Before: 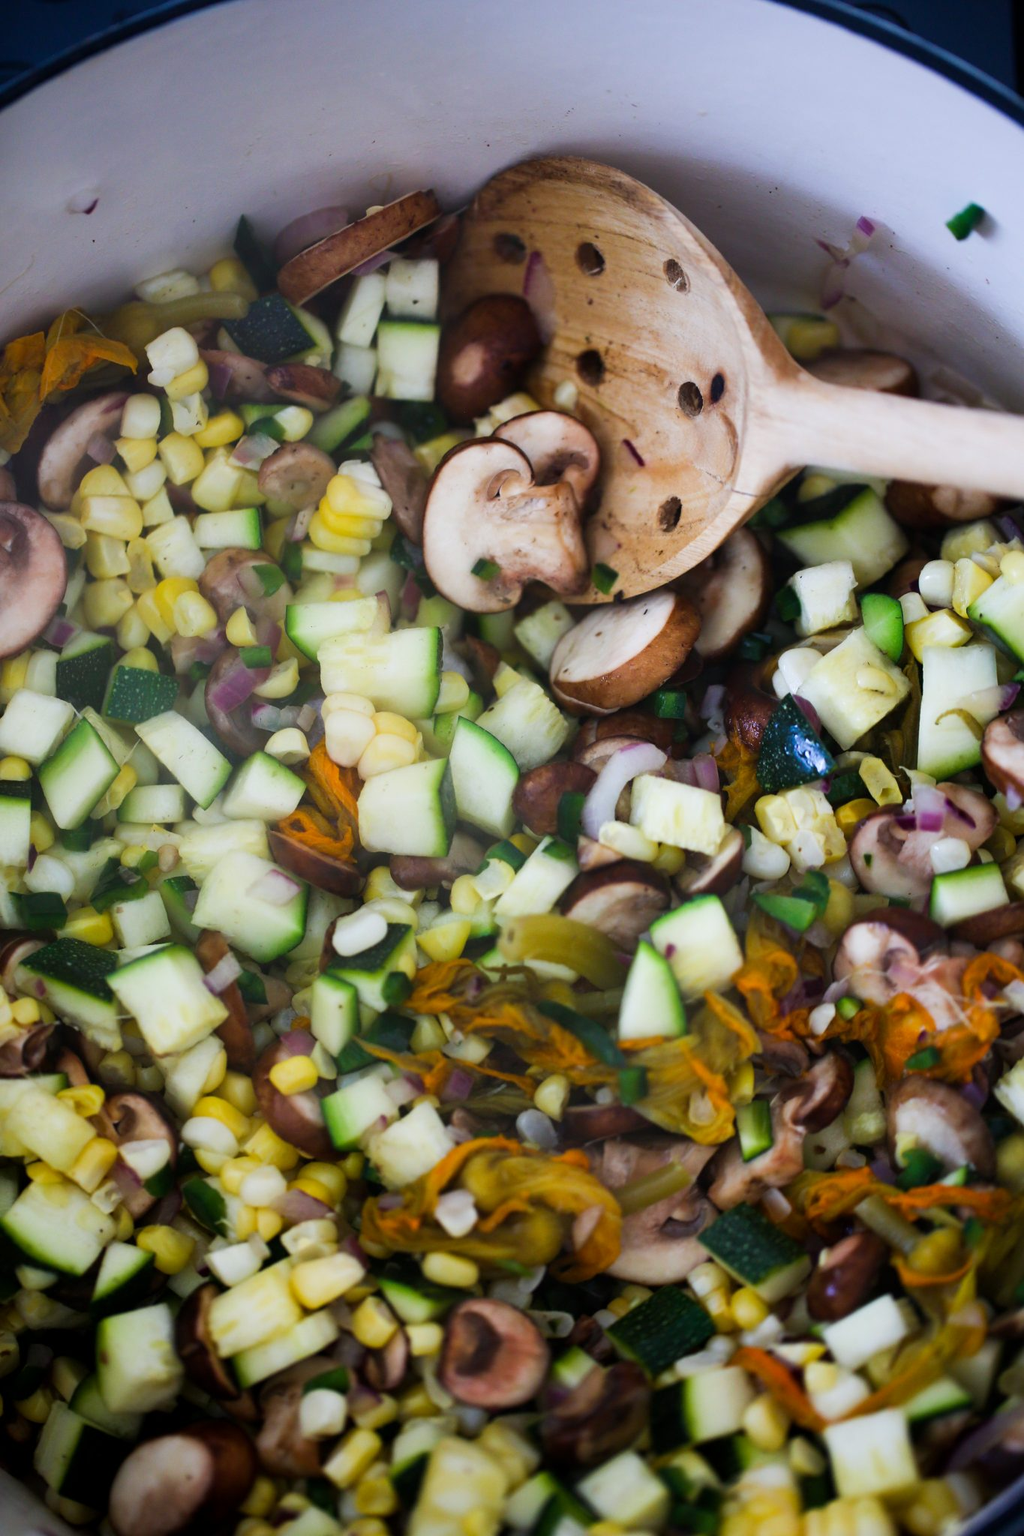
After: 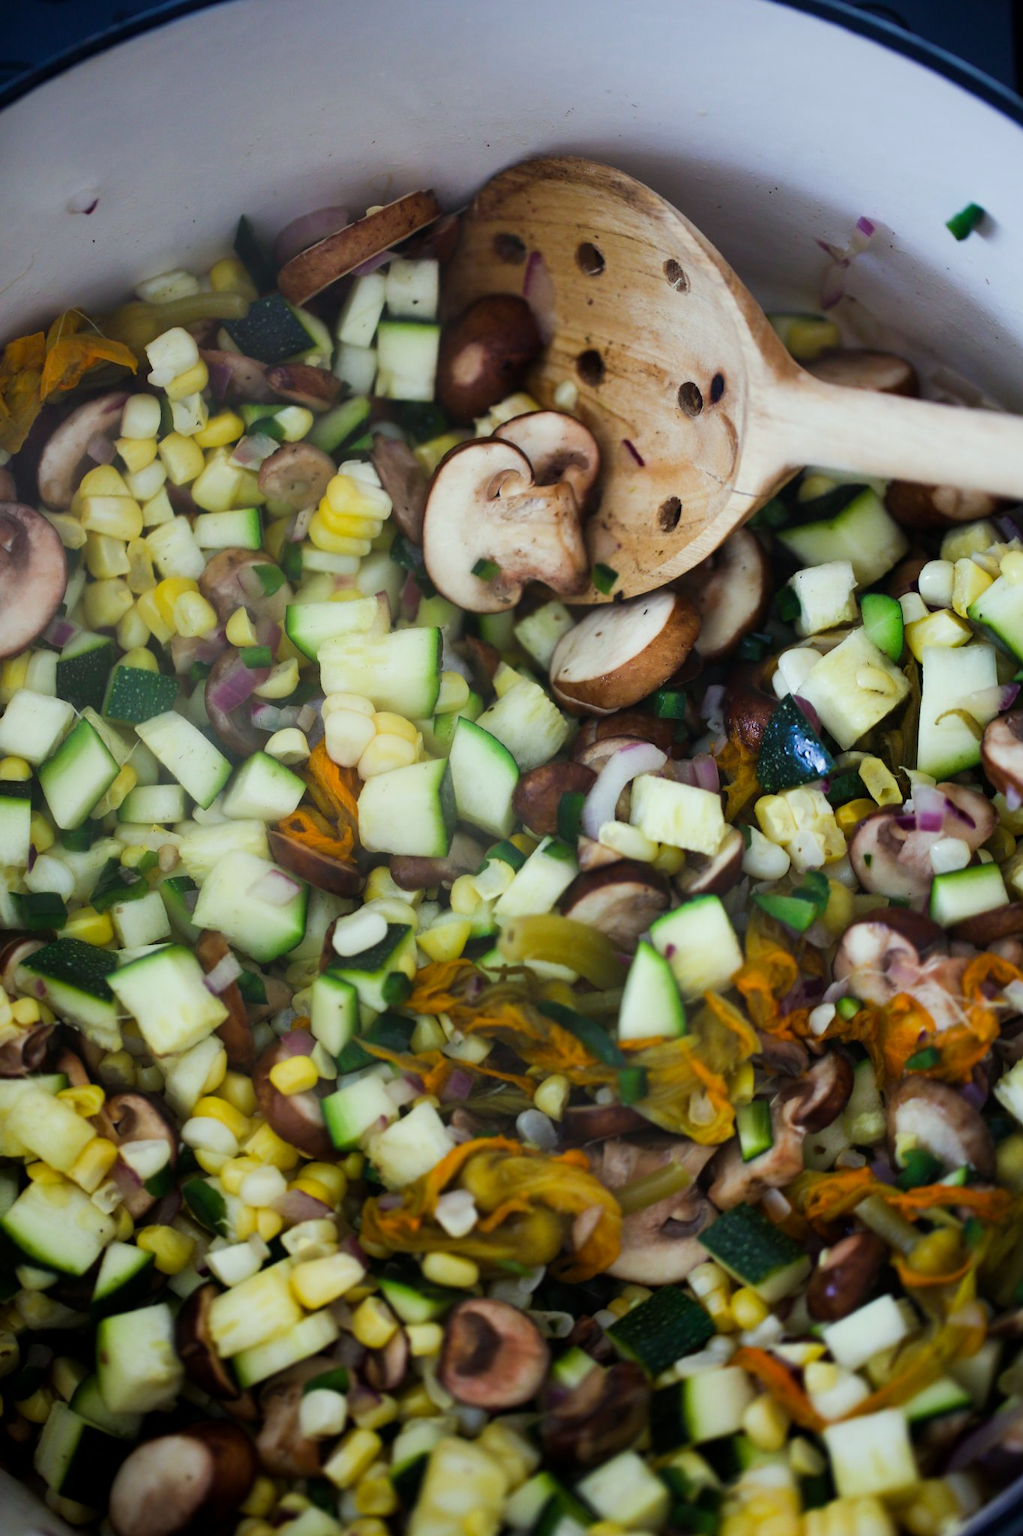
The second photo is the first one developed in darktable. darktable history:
exposure: exposure -0.064 EV, compensate exposure bias true, compensate highlight preservation false
color correction: highlights a* -4.61, highlights b* 5.04, saturation 0.962
